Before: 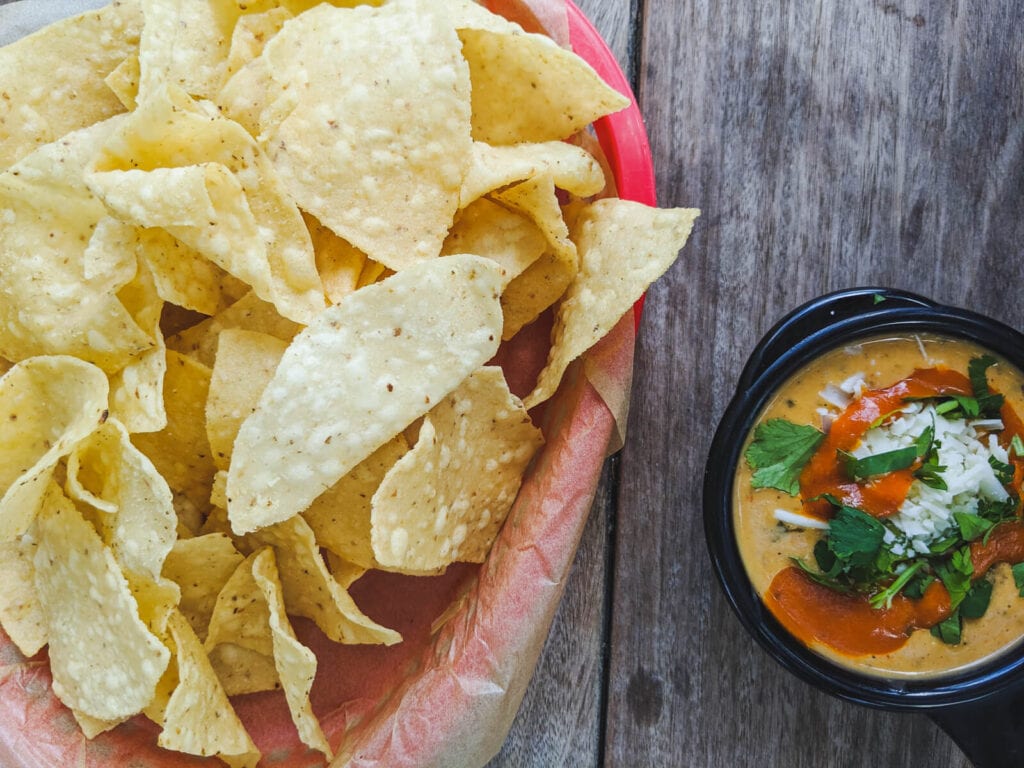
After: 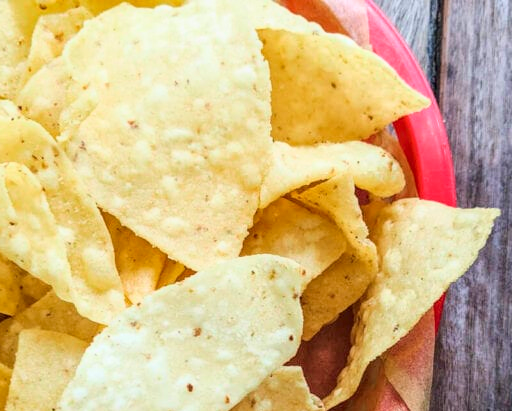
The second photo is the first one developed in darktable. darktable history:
tone curve: curves: ch0 [(0, 0) (0.091, 0.077) (0.389, 0.458) (0.745, 0.82) (0.844, 0.908) (0.909, 0.942) (1, 0.973)]; ch1 [(0, 0) (0.437, 0.404) (0.5, 0.5) (0.529, 0.55) (0.58, 0.6) (0.616, 0.649) (1, 1)]; ch2 [(0, 0) (0.442, 0.415) (0.5, 0.5) (0.535, 0.557) (0.585, 0.62) (1, 1)], color space Lab, independent channels, preserve colors none
local contrast: on, module defaults
crop: left 19.556%, right 30.401%, bottom 46.458%
